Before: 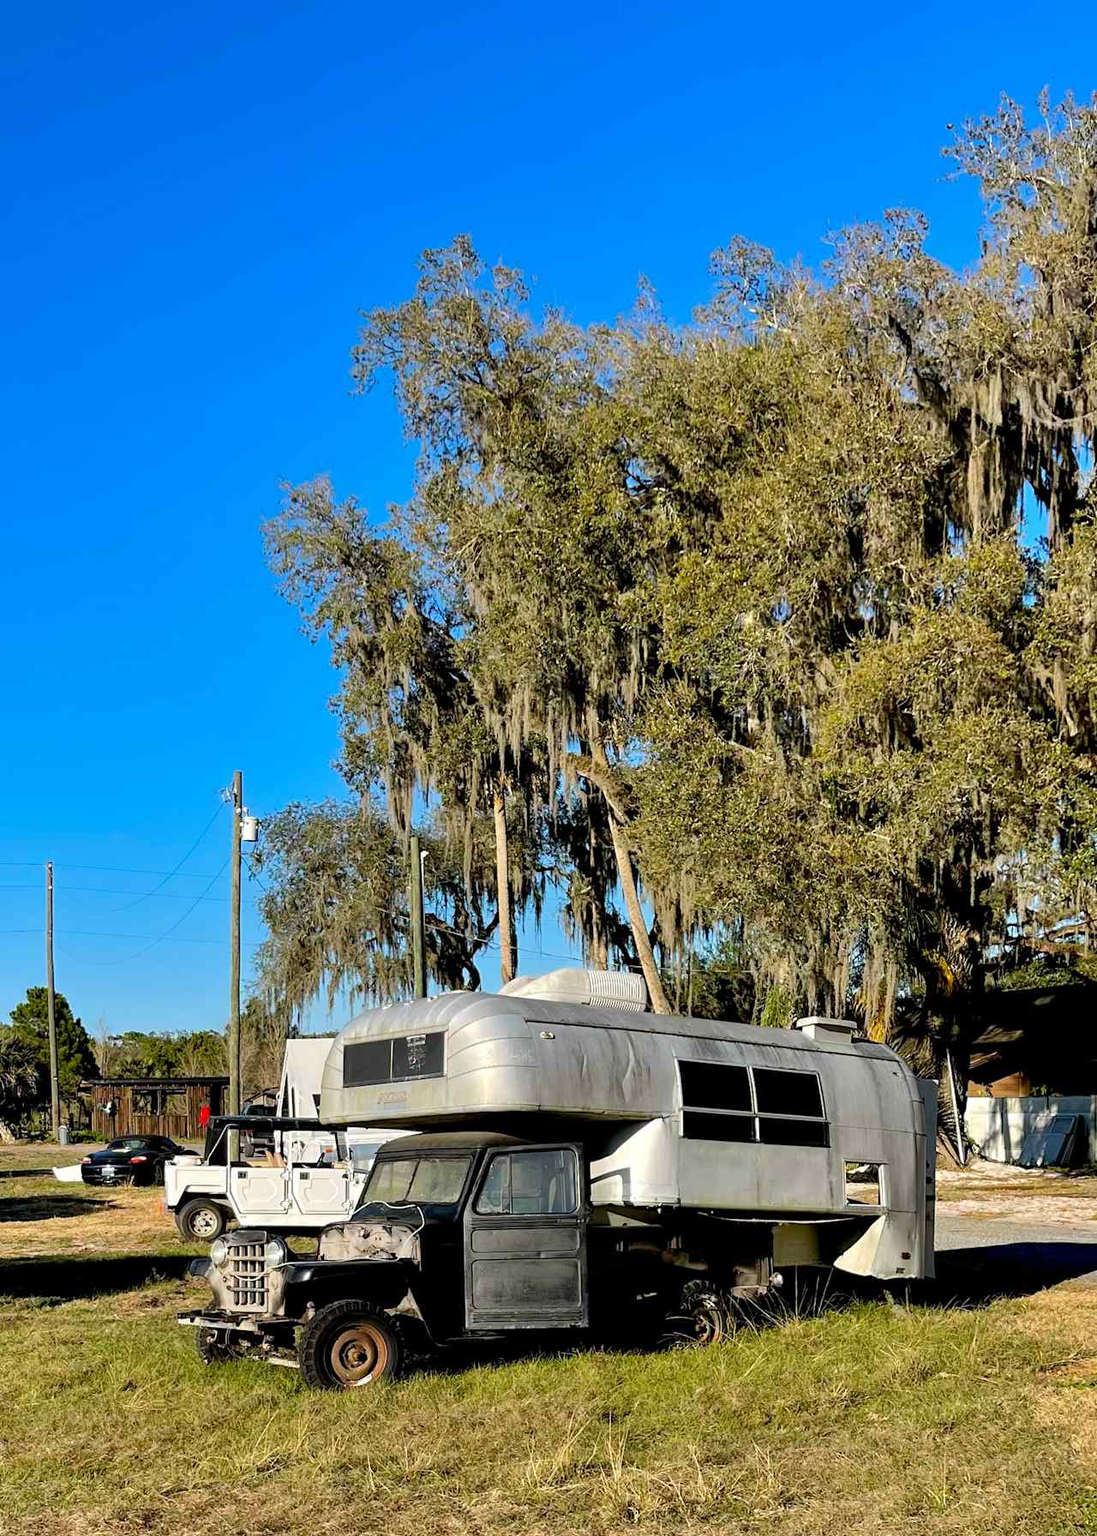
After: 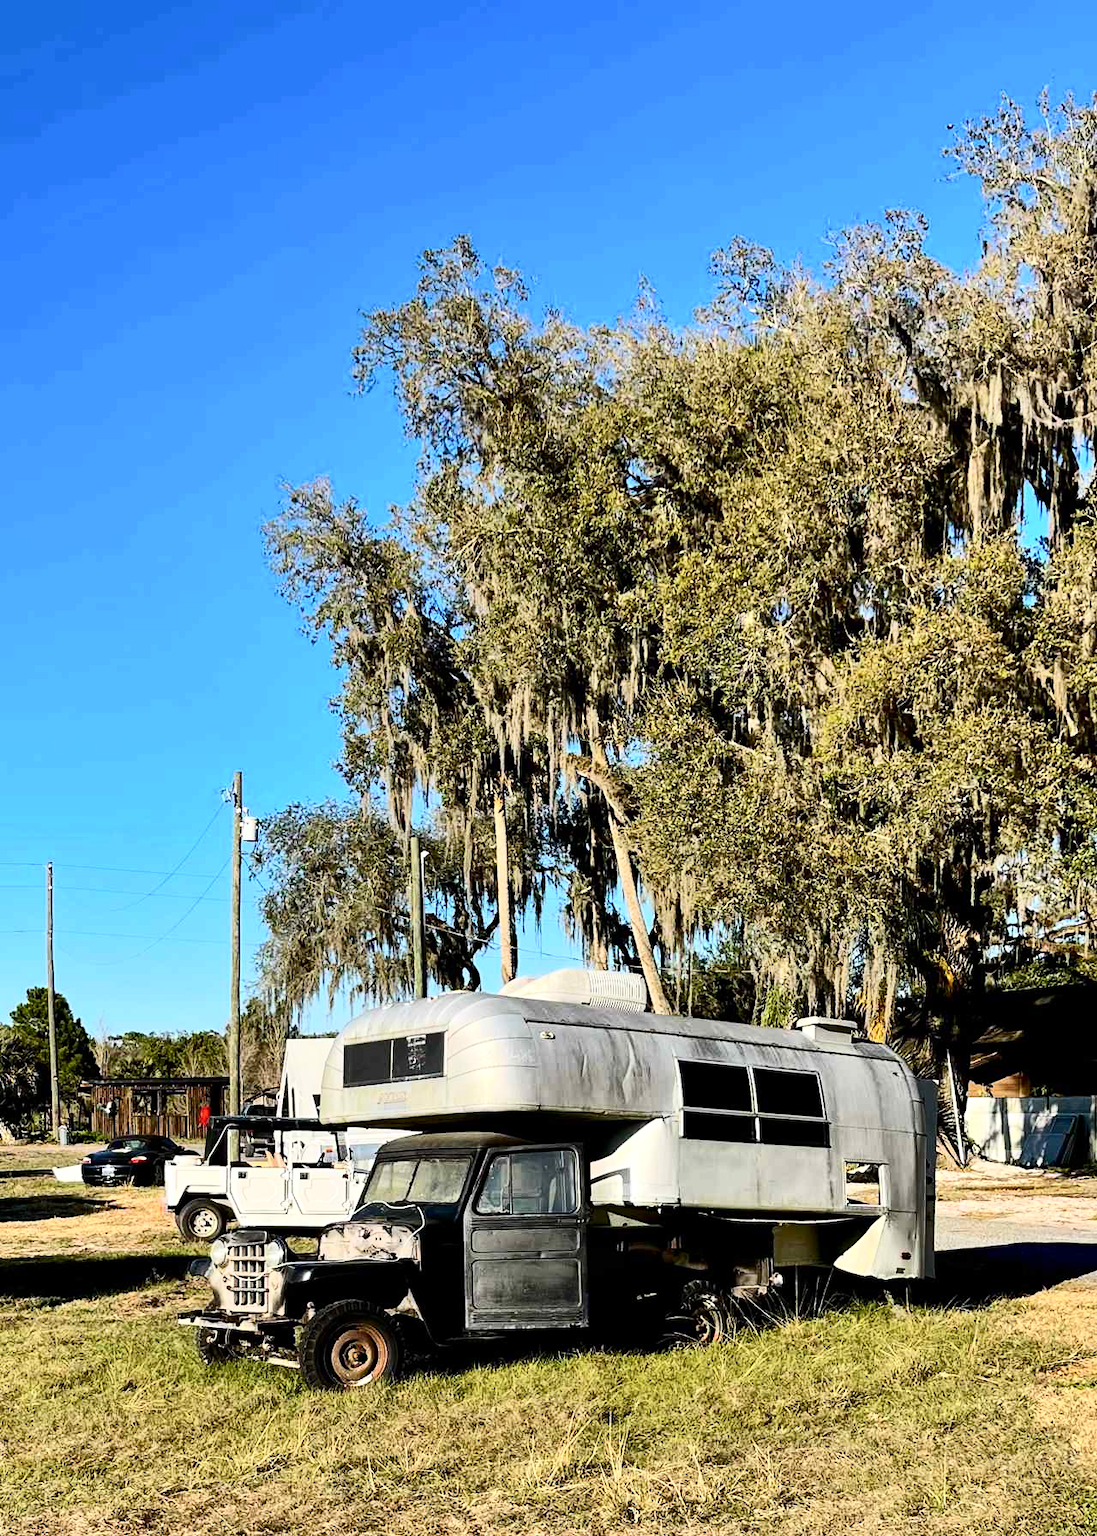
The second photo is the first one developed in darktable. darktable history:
contrast brightness saturation: contrast 0.372, brightness 0.109
